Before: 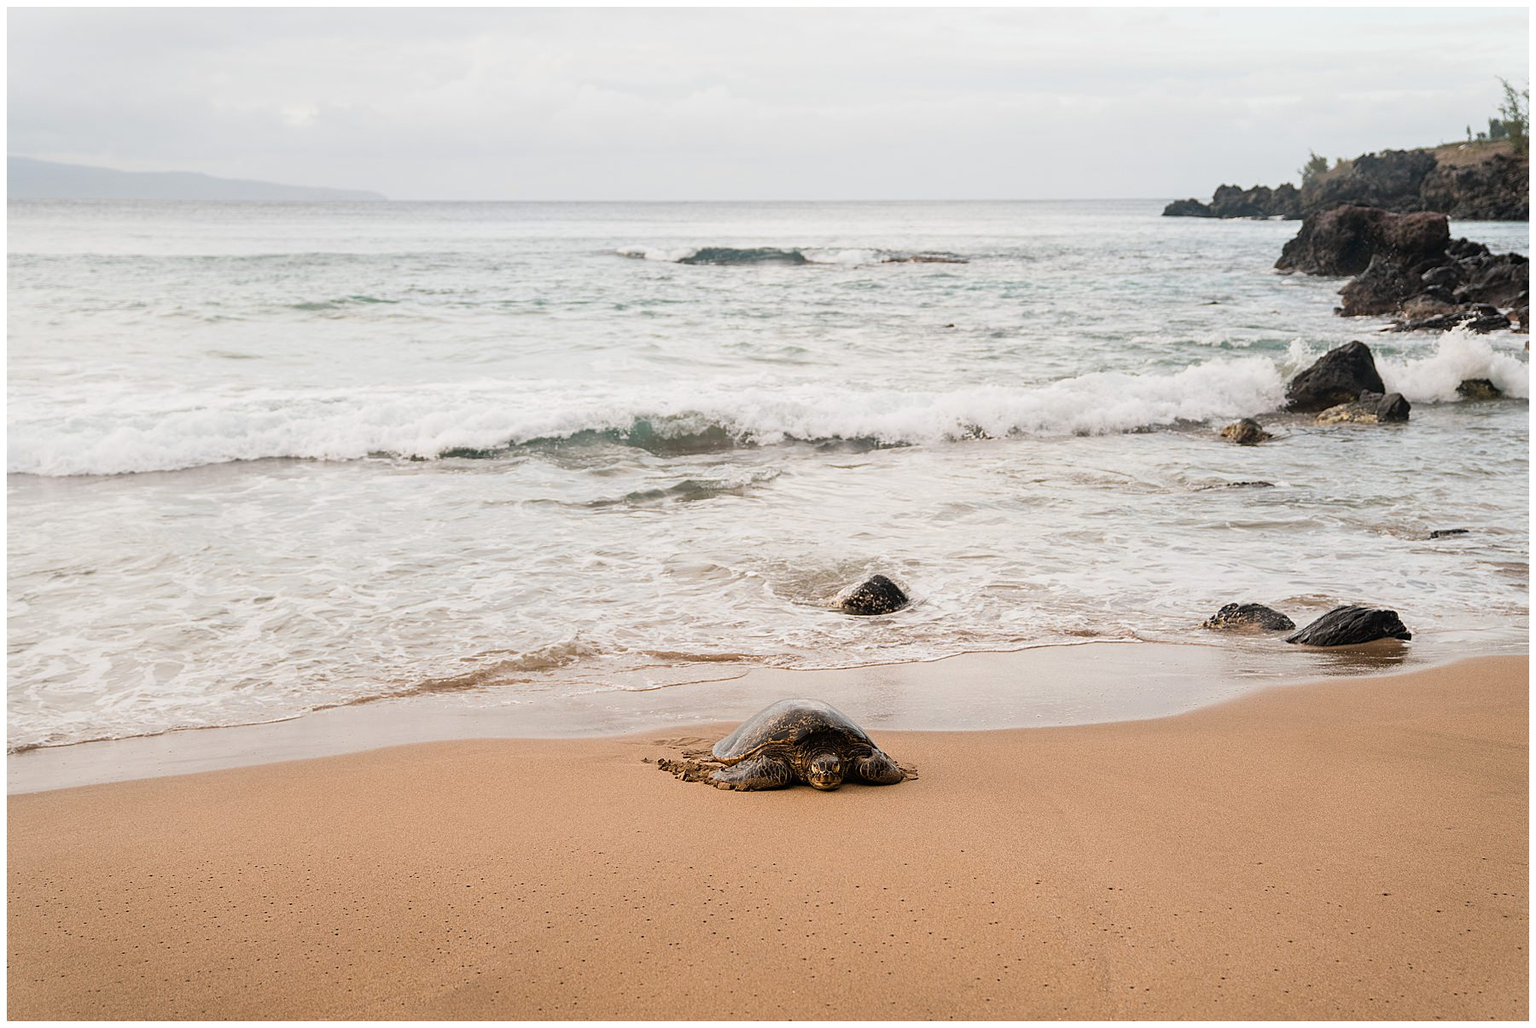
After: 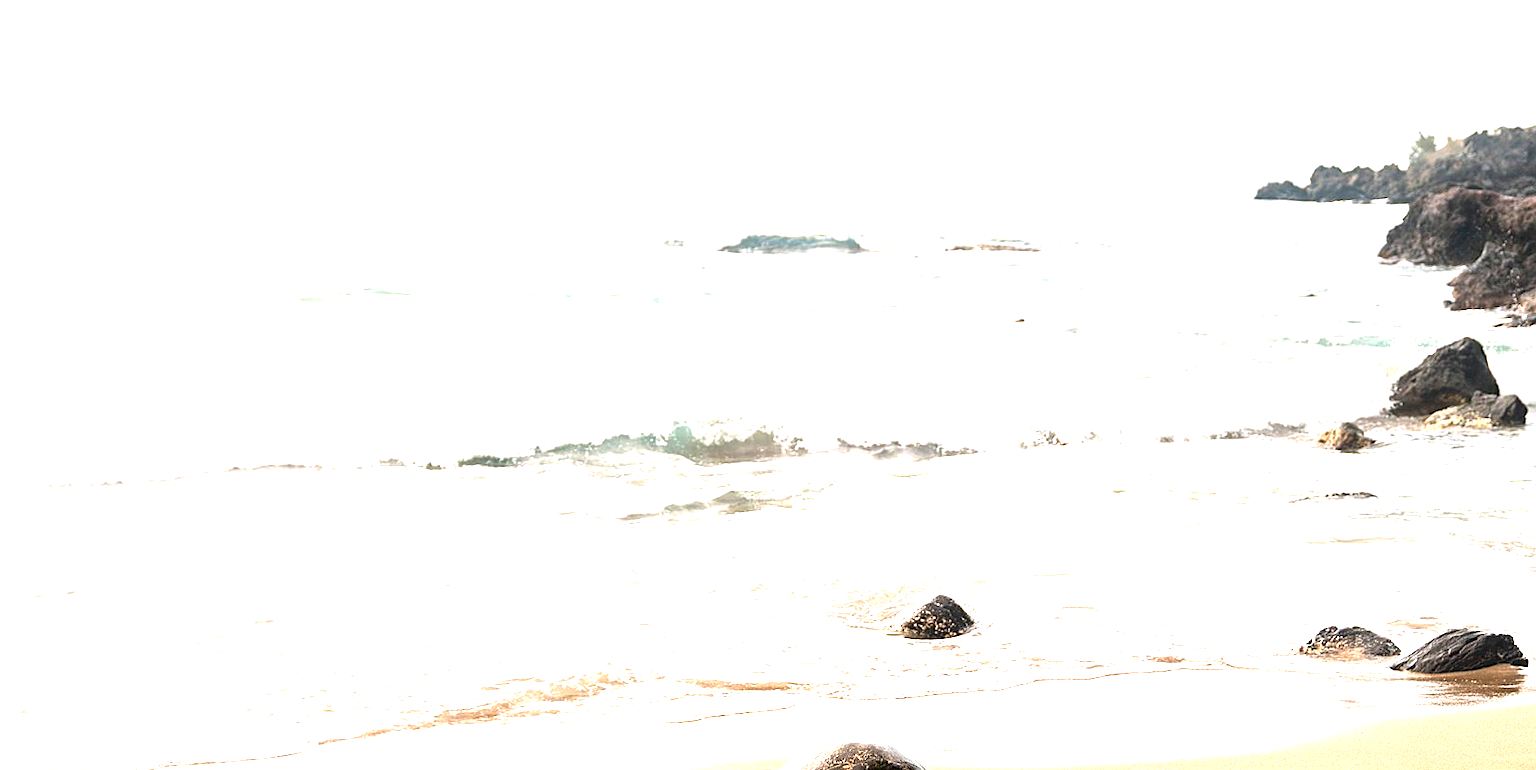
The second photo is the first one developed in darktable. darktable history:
exposure: black level correction 0, exposure 1.744 EV, compensate exposure bias true, compensate highlight preservation false
crop: left 1.579%, top 3.434%, right 7.632%, bottom 28.46%
